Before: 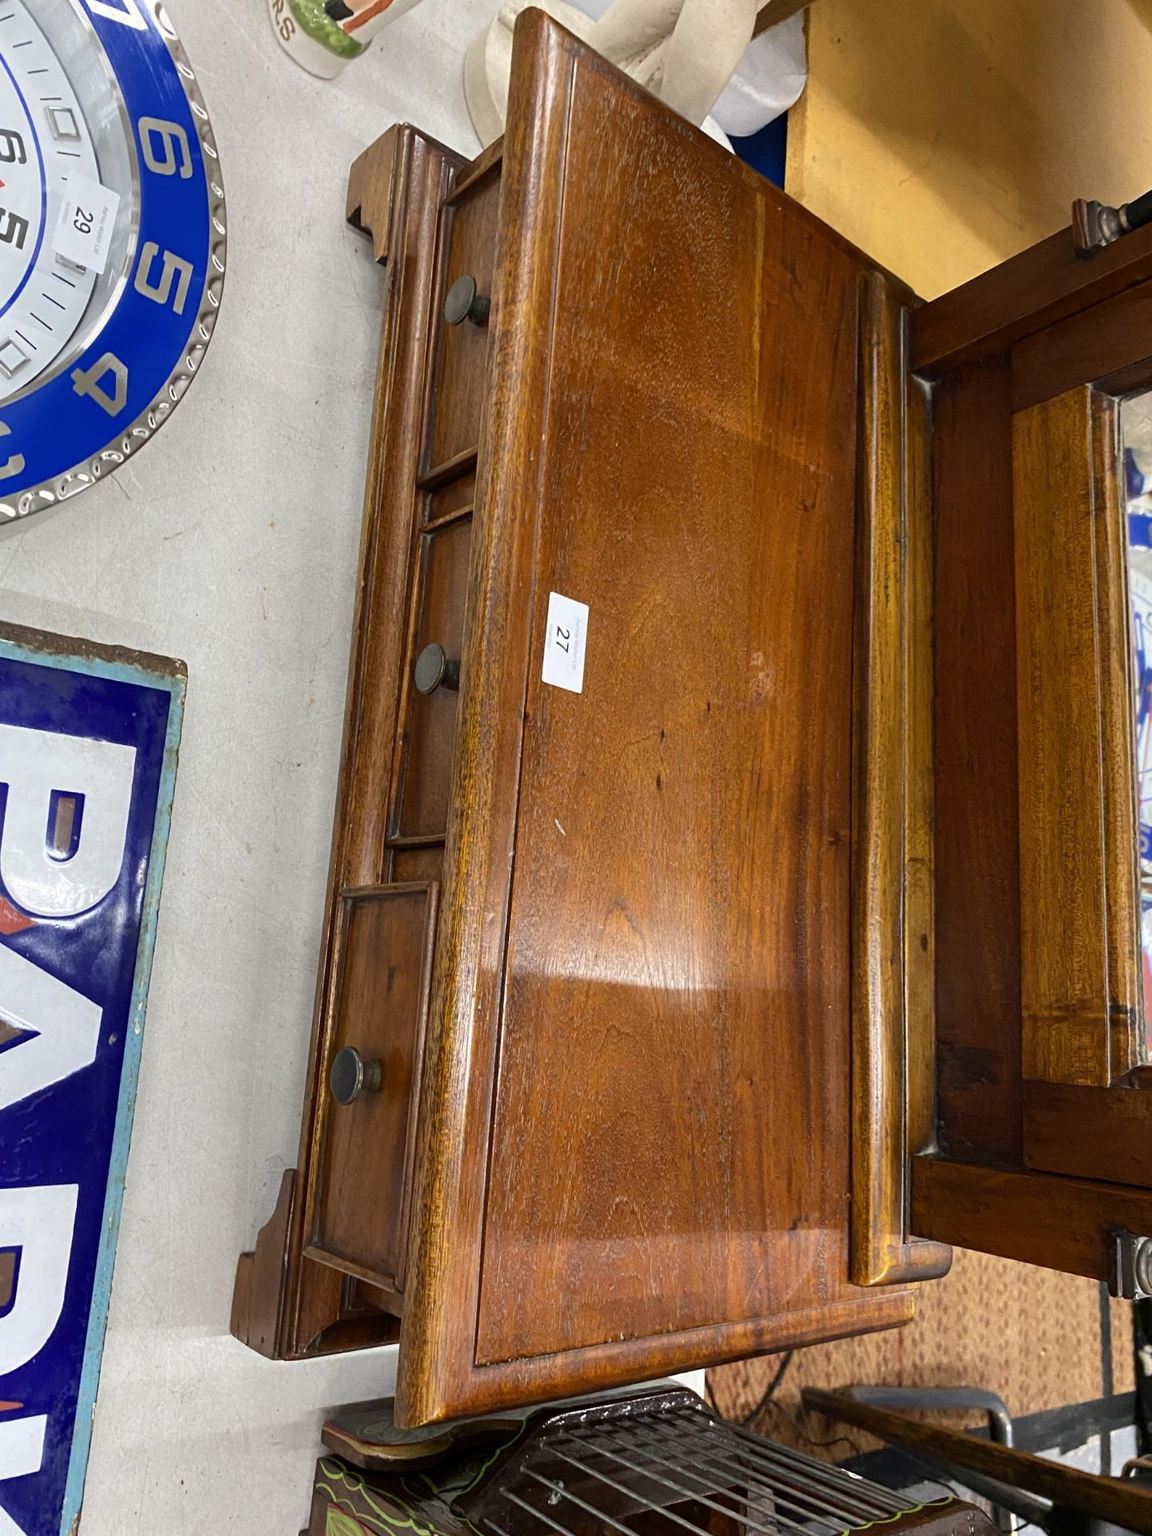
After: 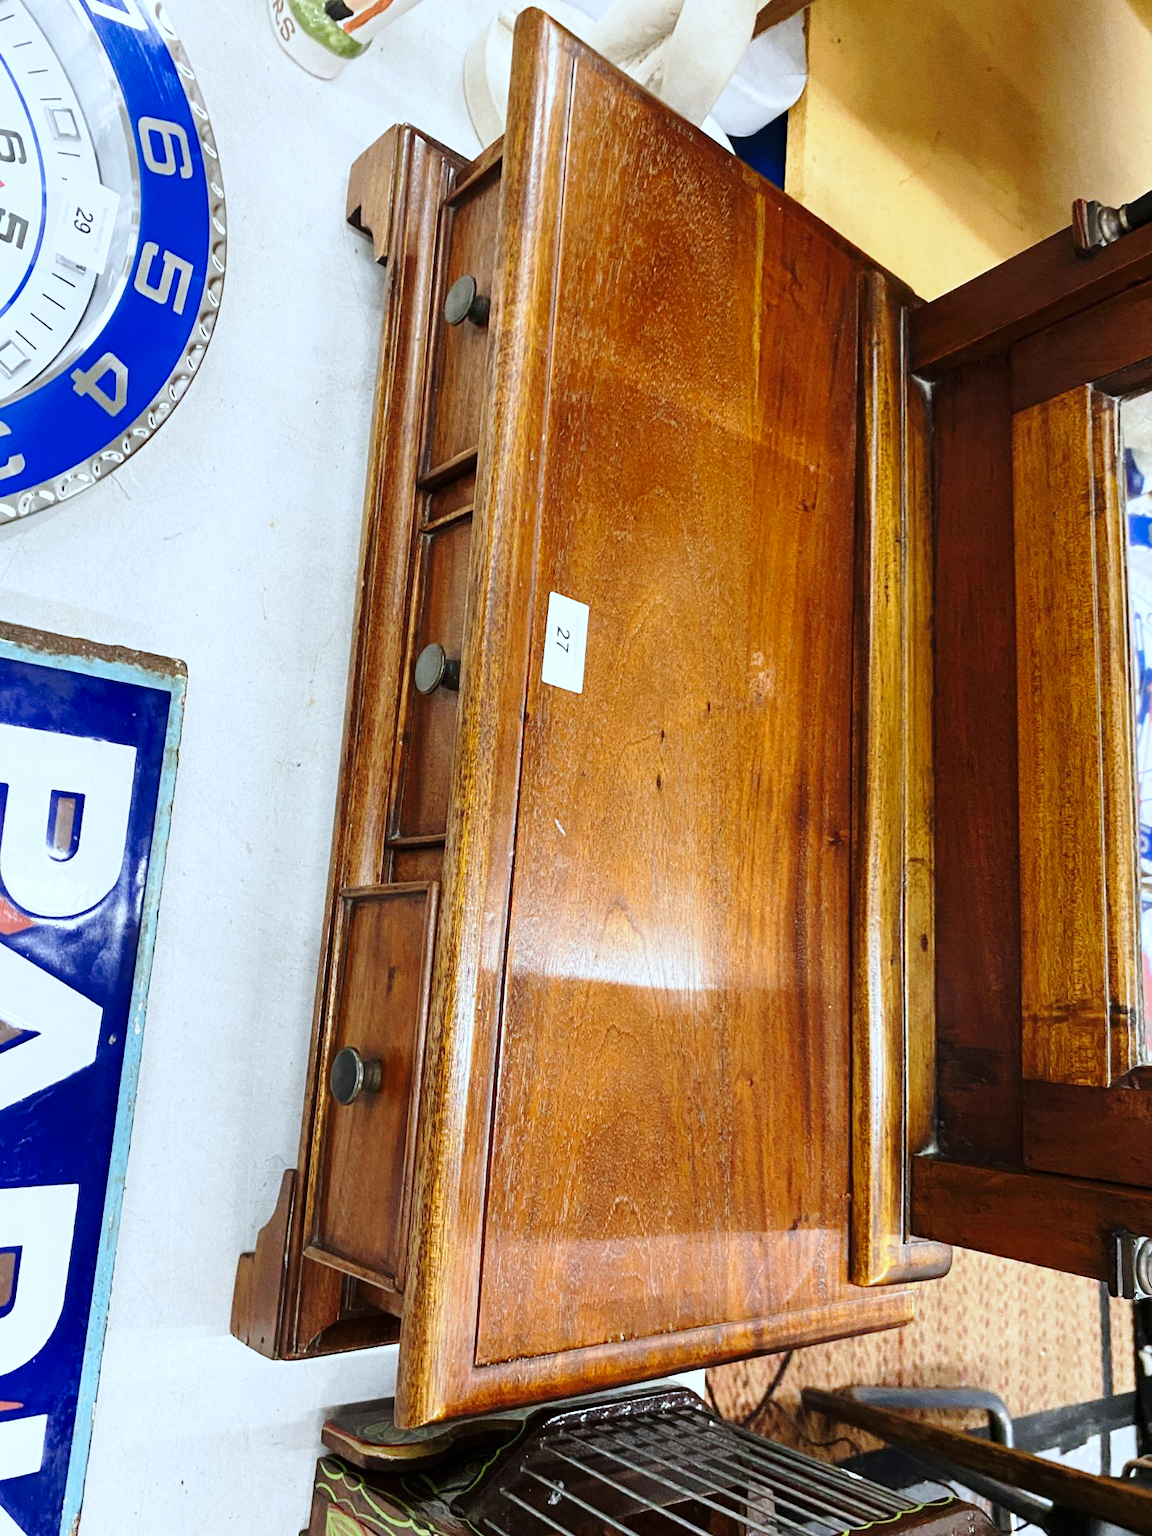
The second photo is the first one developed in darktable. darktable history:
base curve: curves: ch0 [(0, 0) (0.028, 0.03) (0.121, 0.232) (0.46, 0.748) (0.859, 0.968) (1, 1)], preserve colors none
color correction: highlights a* -4.18, highlights b* -10.81
